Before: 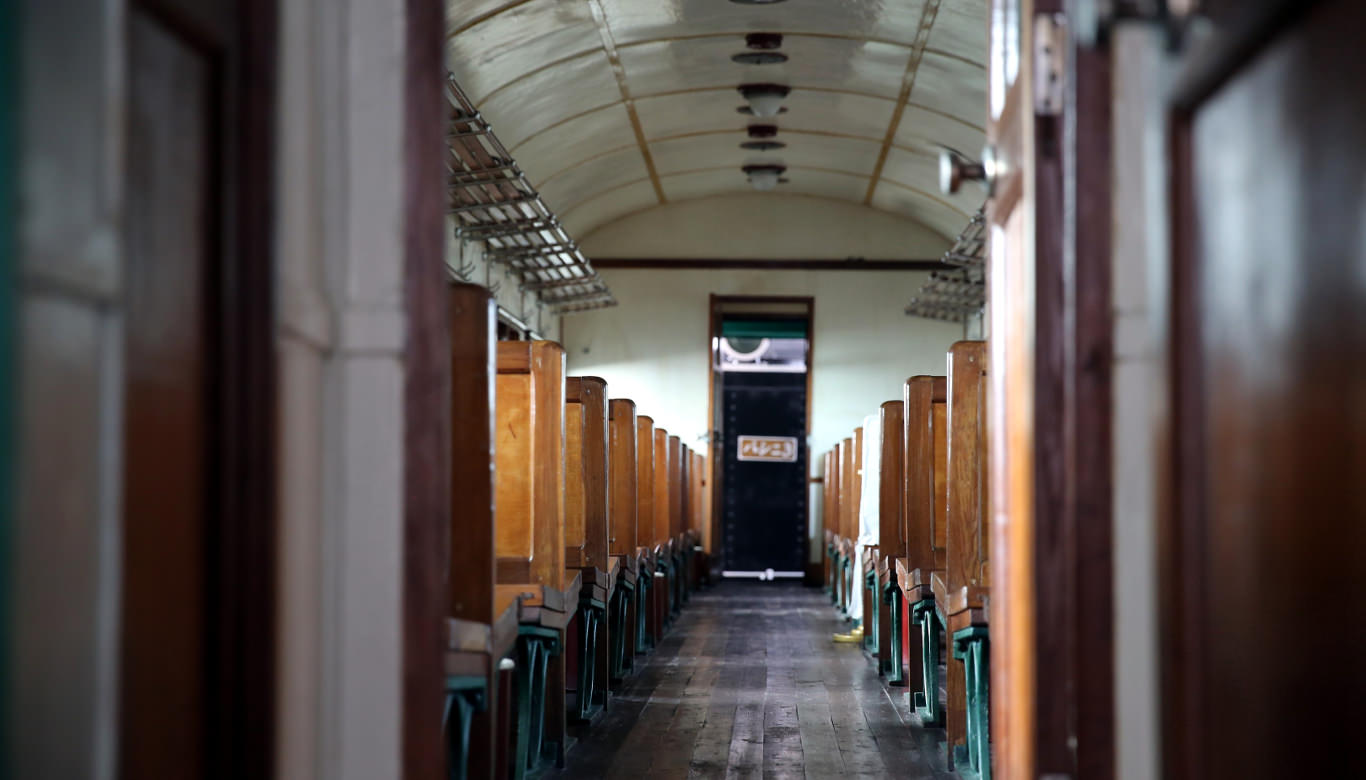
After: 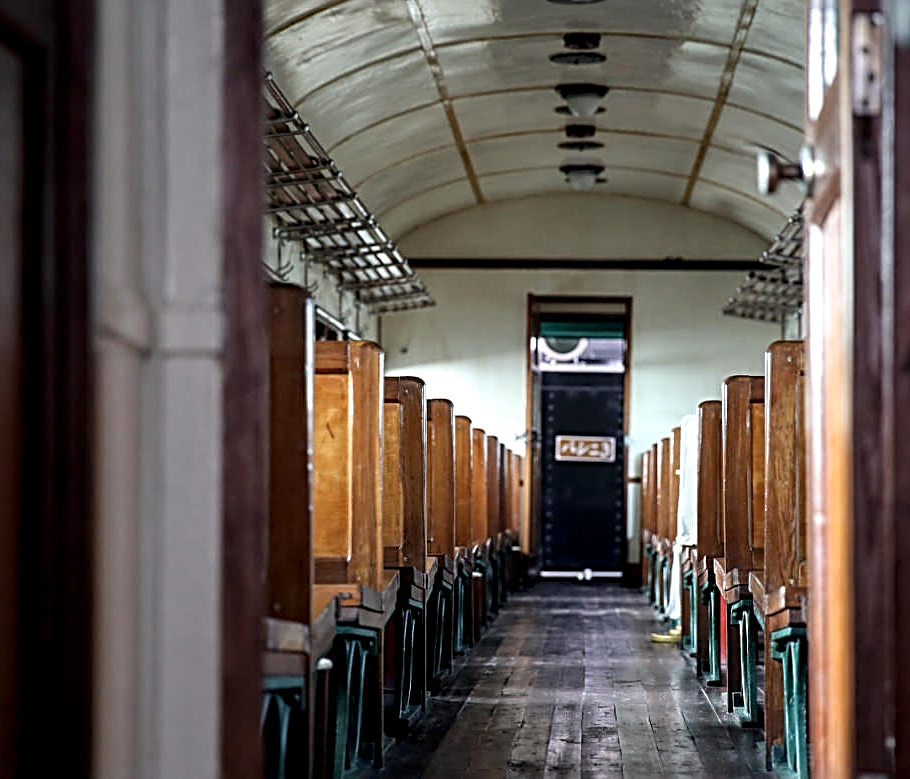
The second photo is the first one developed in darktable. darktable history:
crop and rotate: left 13.348%, right 19.983%
sharpen: radius 2.987, amount 0.774
local contrast: highlights 63%, detail 143%, midtone range 0.433
